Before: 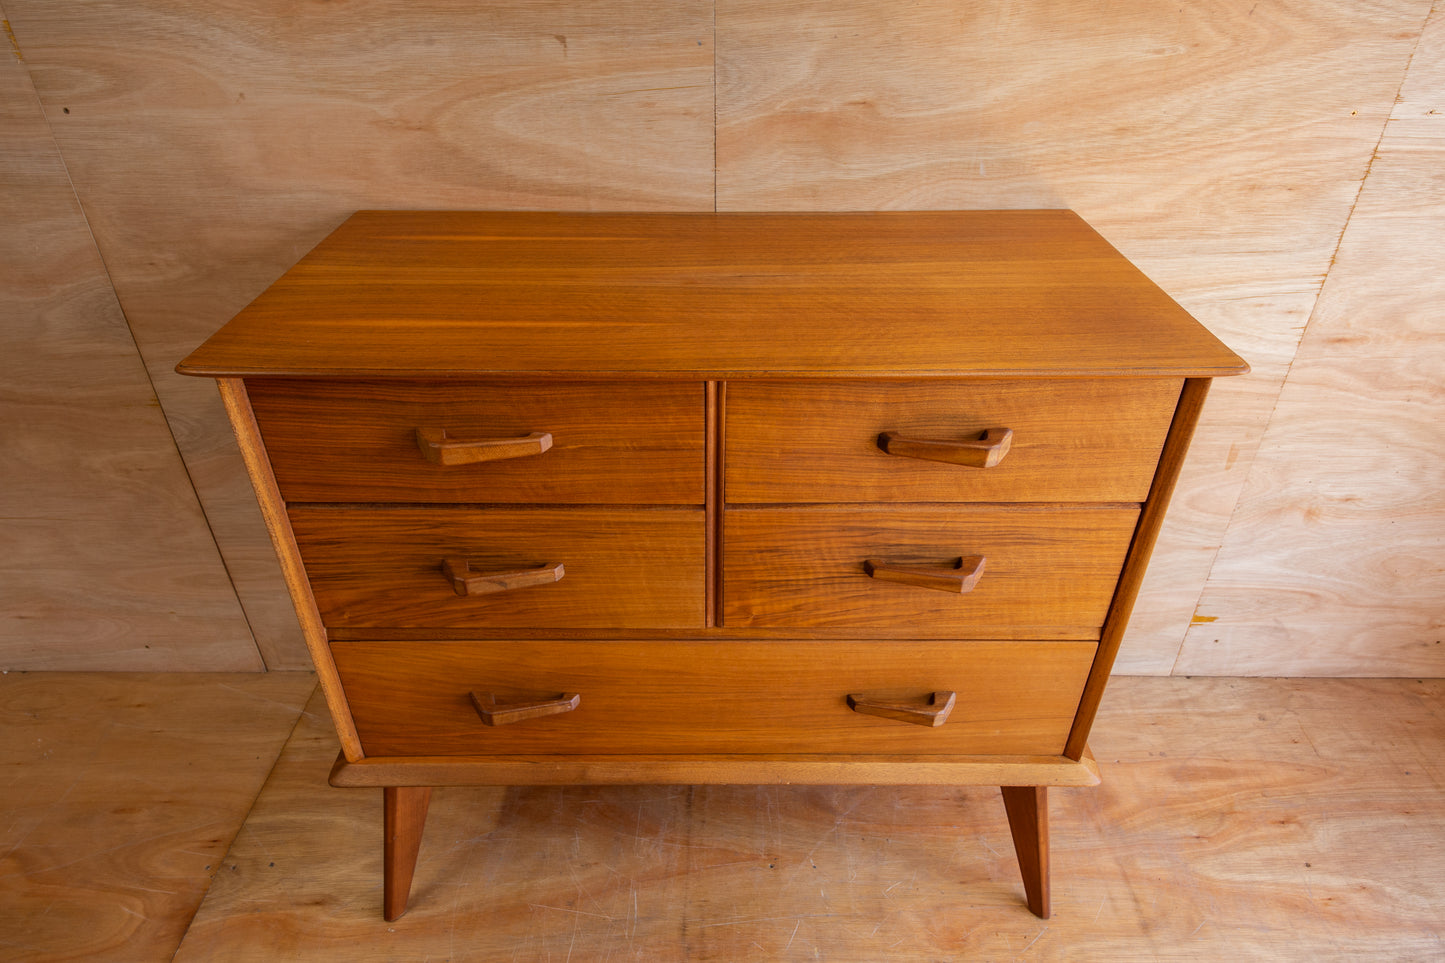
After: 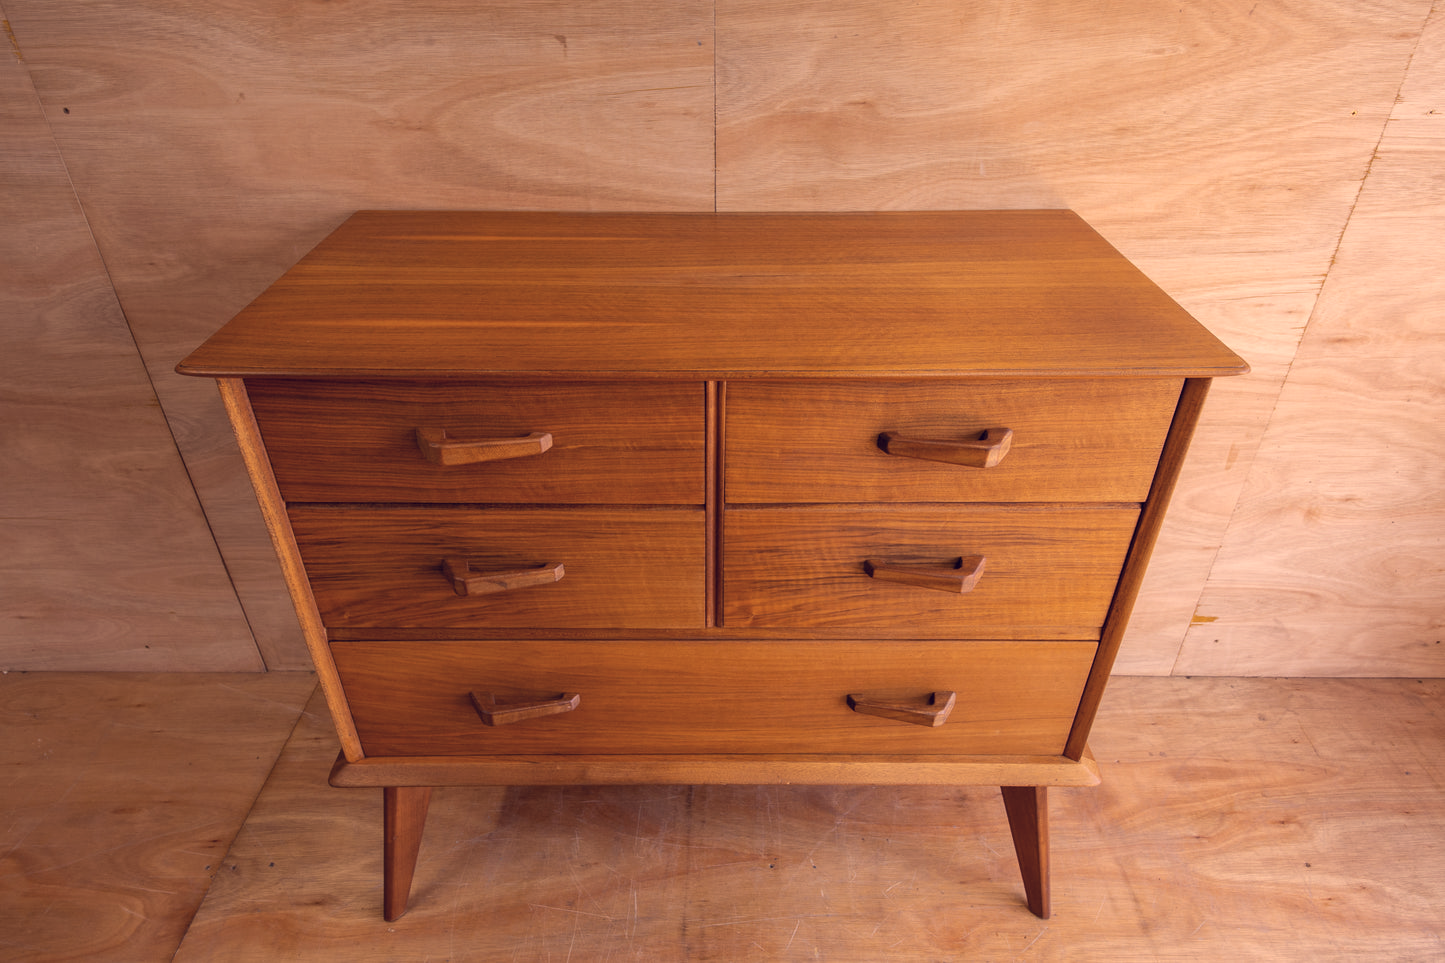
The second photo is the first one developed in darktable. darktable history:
color correction: highlights a* 20.29, highlights b* 27.03, shadows a* 3.36, shadows b* -17.26, saturation 0.743
